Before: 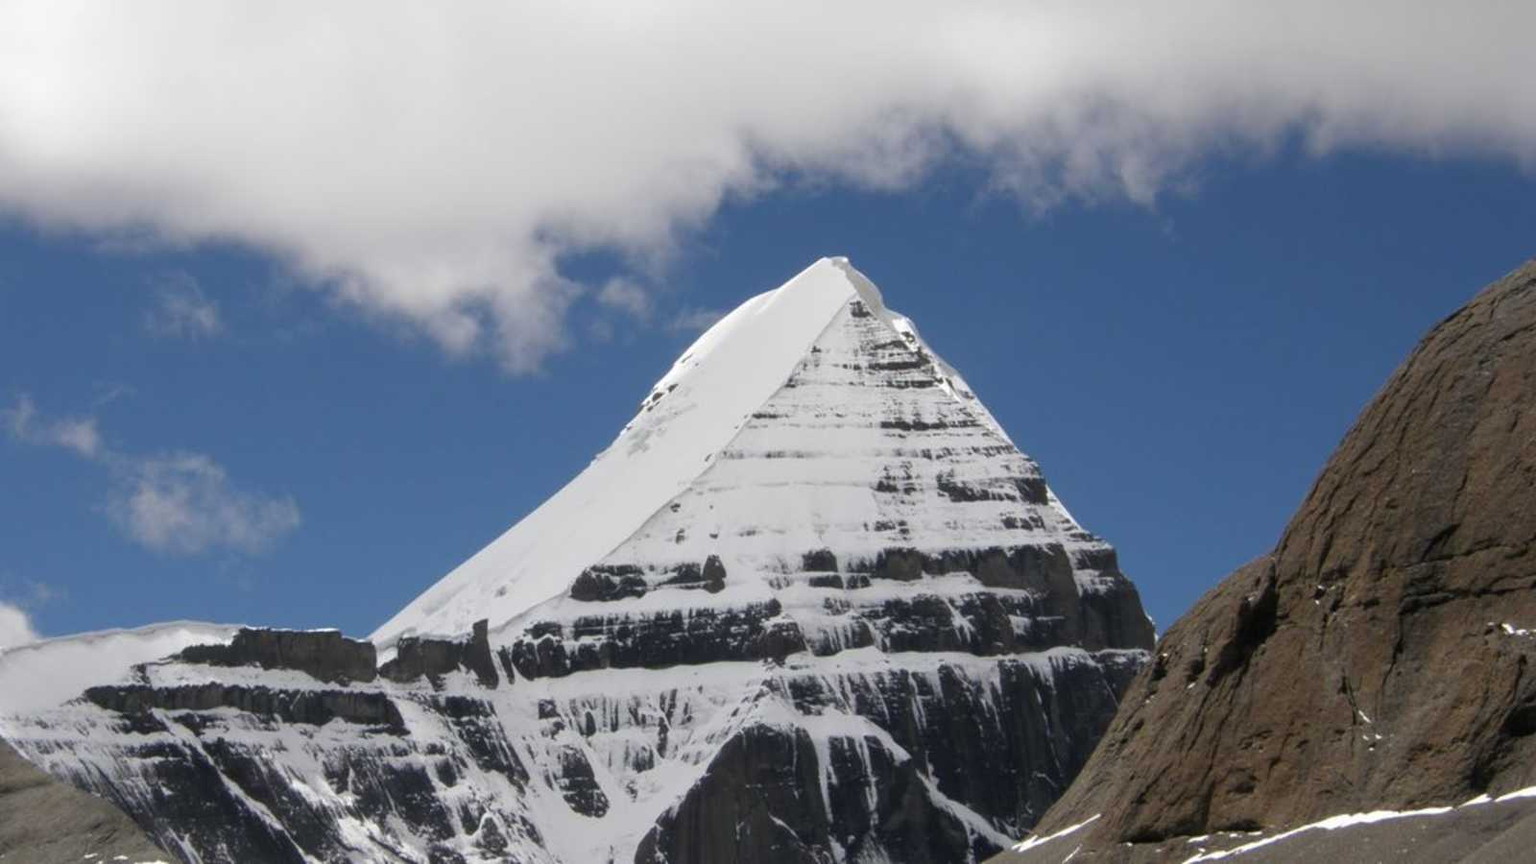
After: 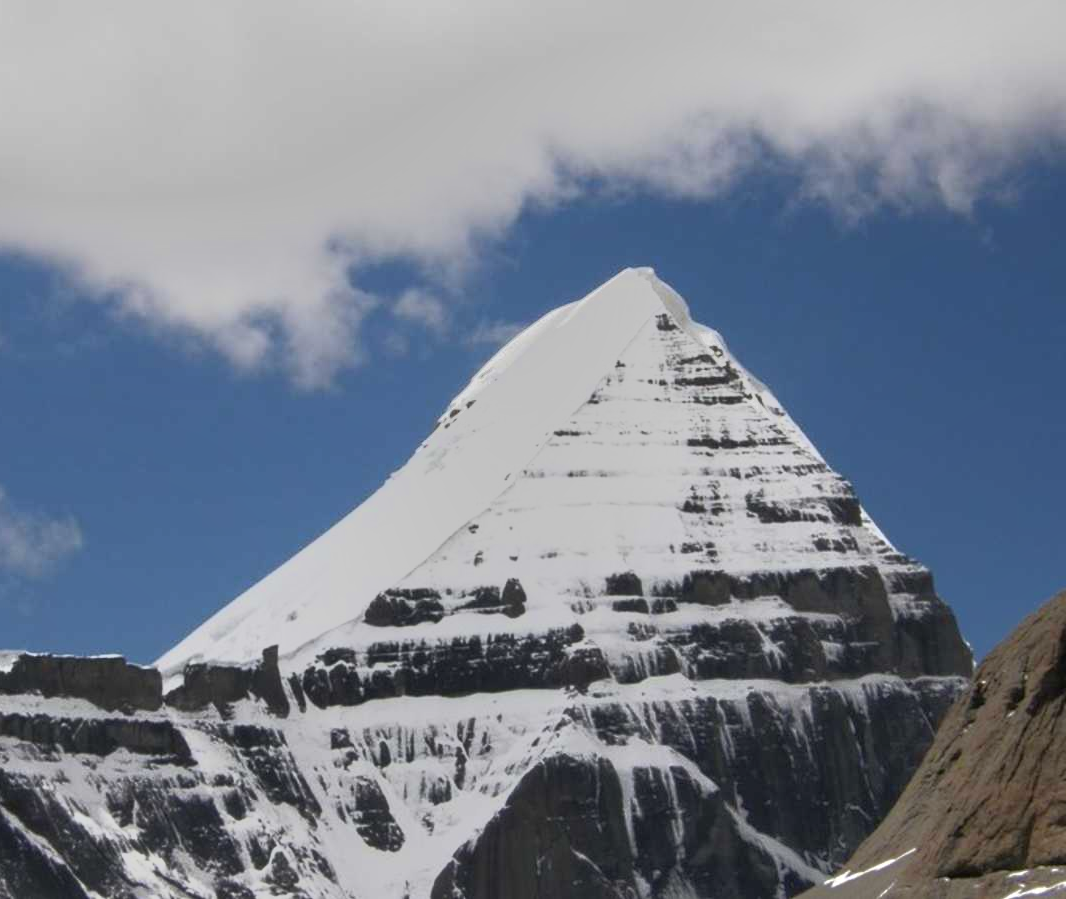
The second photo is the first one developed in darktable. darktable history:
crop and rotate: left 14.385%, right 18.948%
tone equalizer: -7 EV -0.63 EV, -6 EV 1 EV, -5 EV -0.45 EV, -4 EV 0.43 EV, -3 EV 0.41 EV, -2 EV 0.15 EV, -1 EV -0.15 EV, +0 EV -0.39 EV, smoothing diameter 25%, edges refinement/feathering 10, preserve details guided filter
